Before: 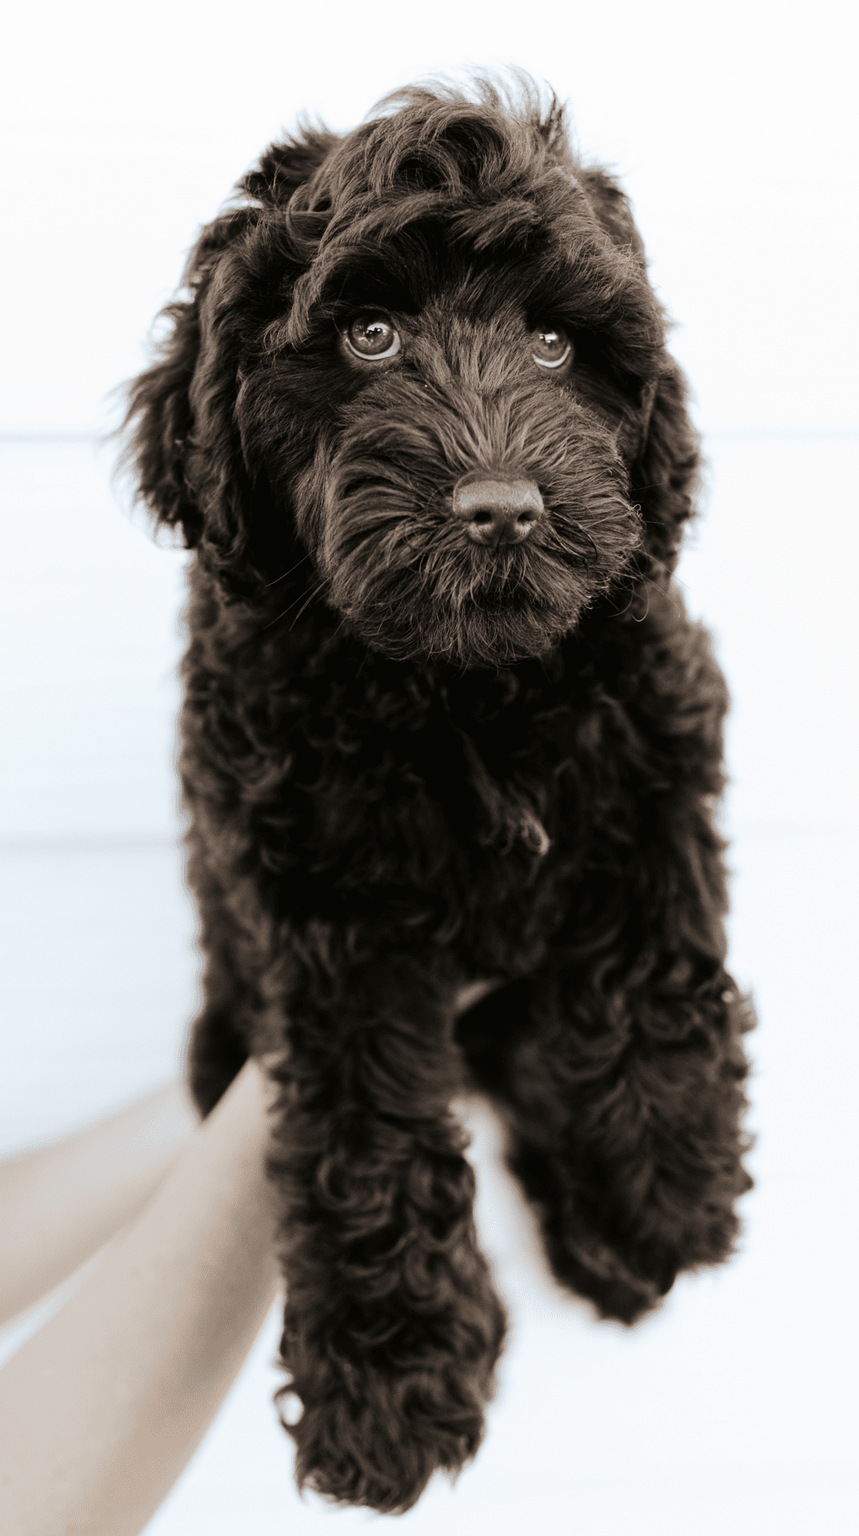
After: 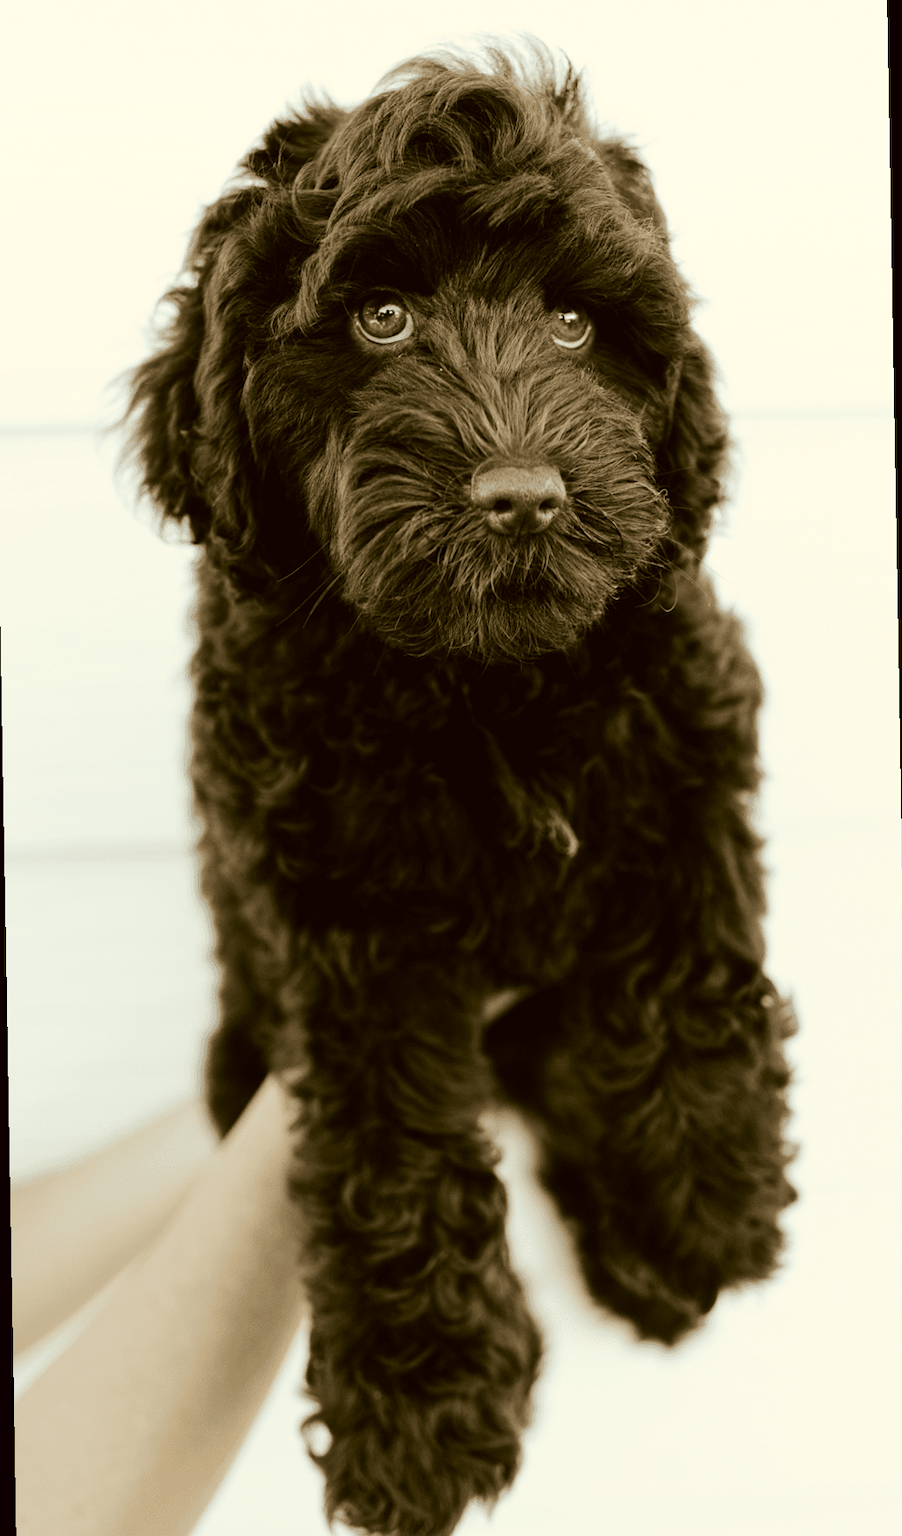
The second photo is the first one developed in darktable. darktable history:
rotate and perspective: rotation -1°, crop left 0.011, crop right 0.989, crop top 0.025, crop bottom 0.975
color correction: highlights a* -1.43, highlights b* 10.12, shadows a* 0.395, shadows b* 19.35
